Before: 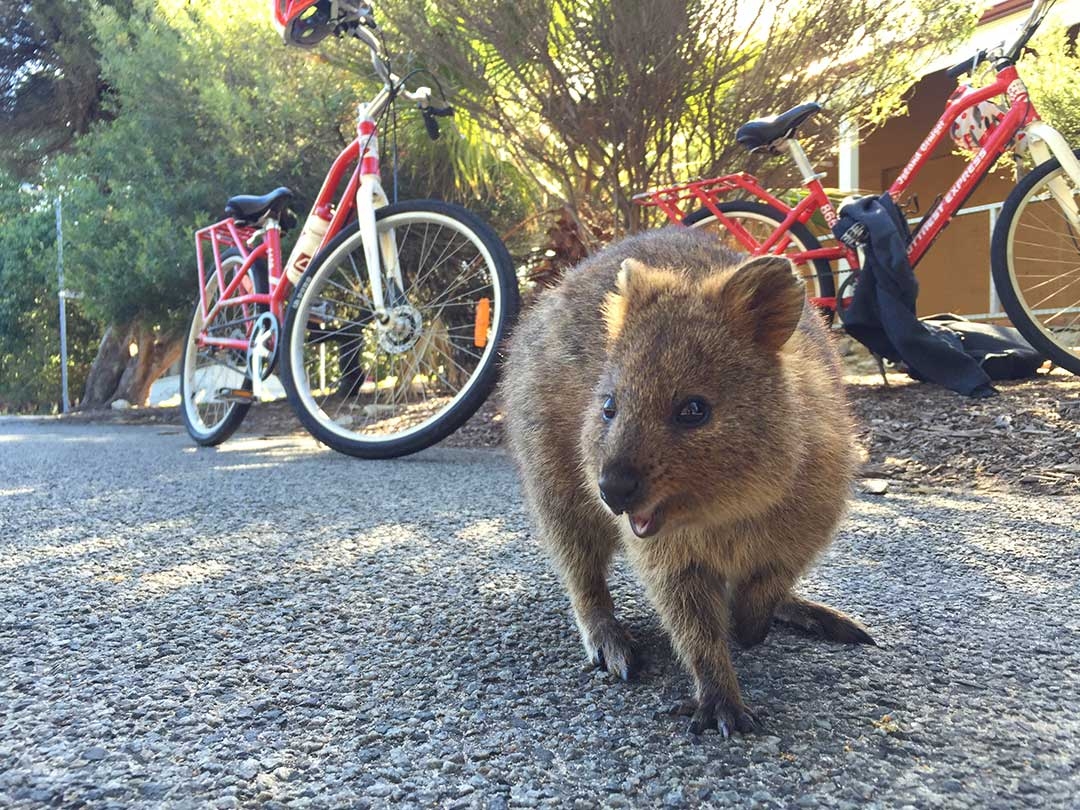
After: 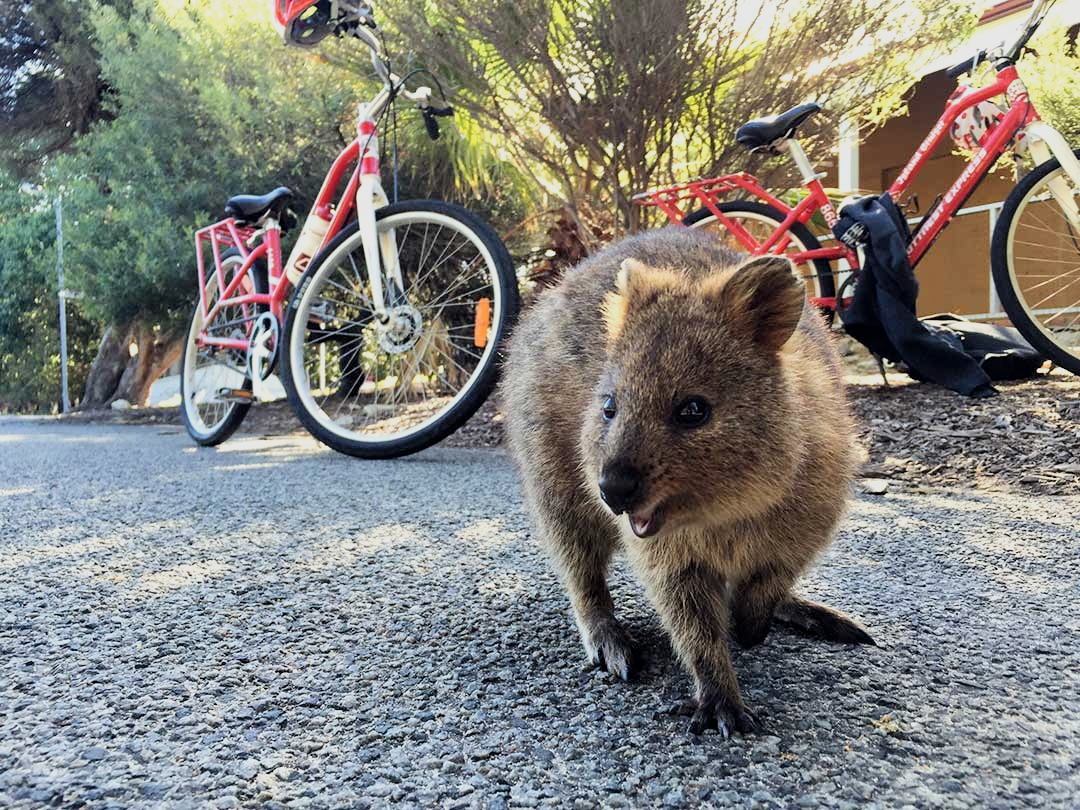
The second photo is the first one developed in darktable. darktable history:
filmic rgb: black relative exposure -5.05 EV, white relative exposure 3.98 EV, hardness 2.88, contrast 1.3, highlights saturation mix -28.81%, contrast in shadows safe
exposure: black level correction 0.009, exposure 0.121 EV, compensate highlight preservation false
